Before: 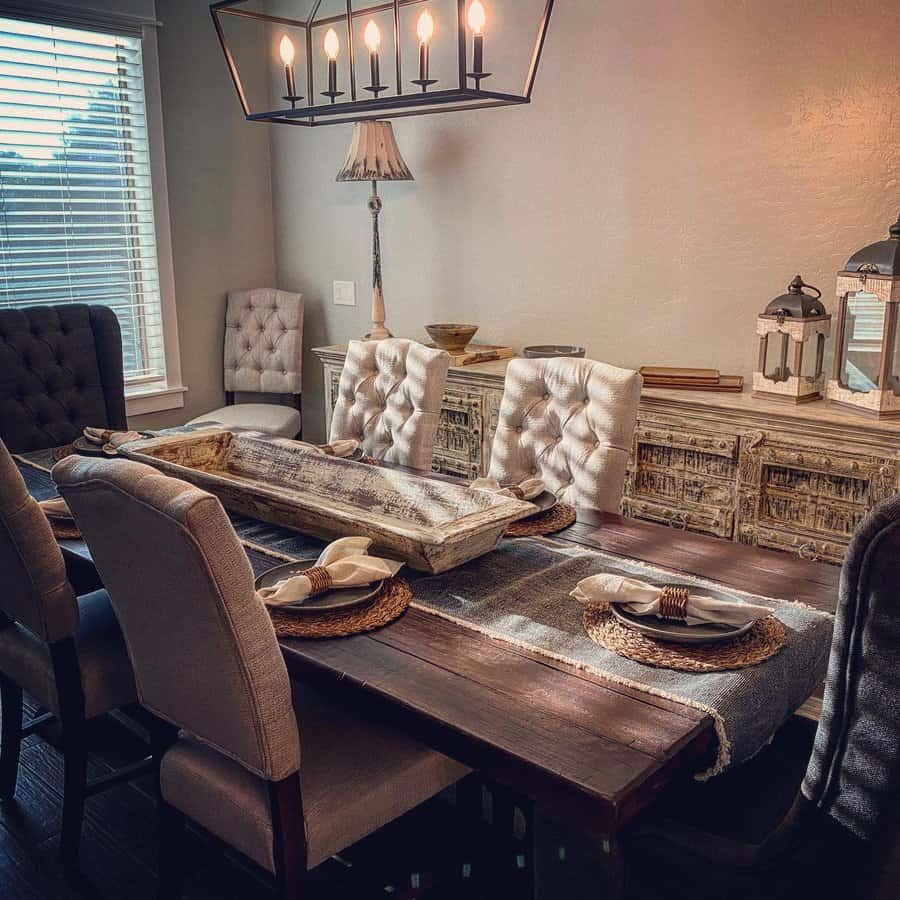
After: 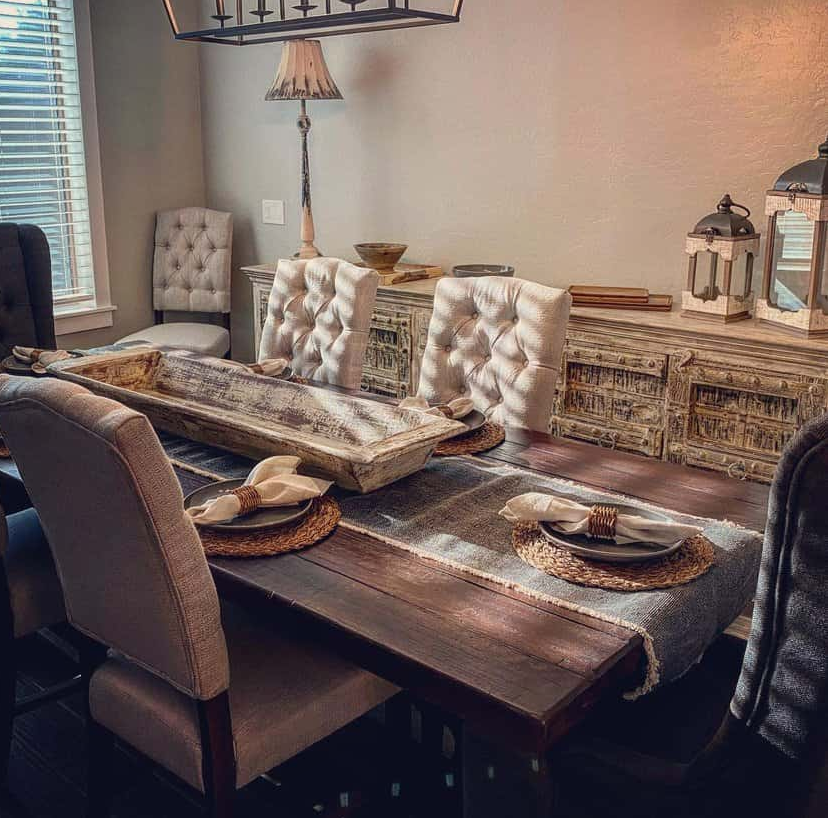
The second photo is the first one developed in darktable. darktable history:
tone equalizer: -7 EV 0.19 EV, -6 EV 0.123 EV, -5 EV 0.068 EV, -4 EV 0.047 EV, -2 EV -0.026 EV, -1 EV -0.046 EV, +0 EV -0.056 EV
crop and rotate: left 7.961%, top 9.025%
